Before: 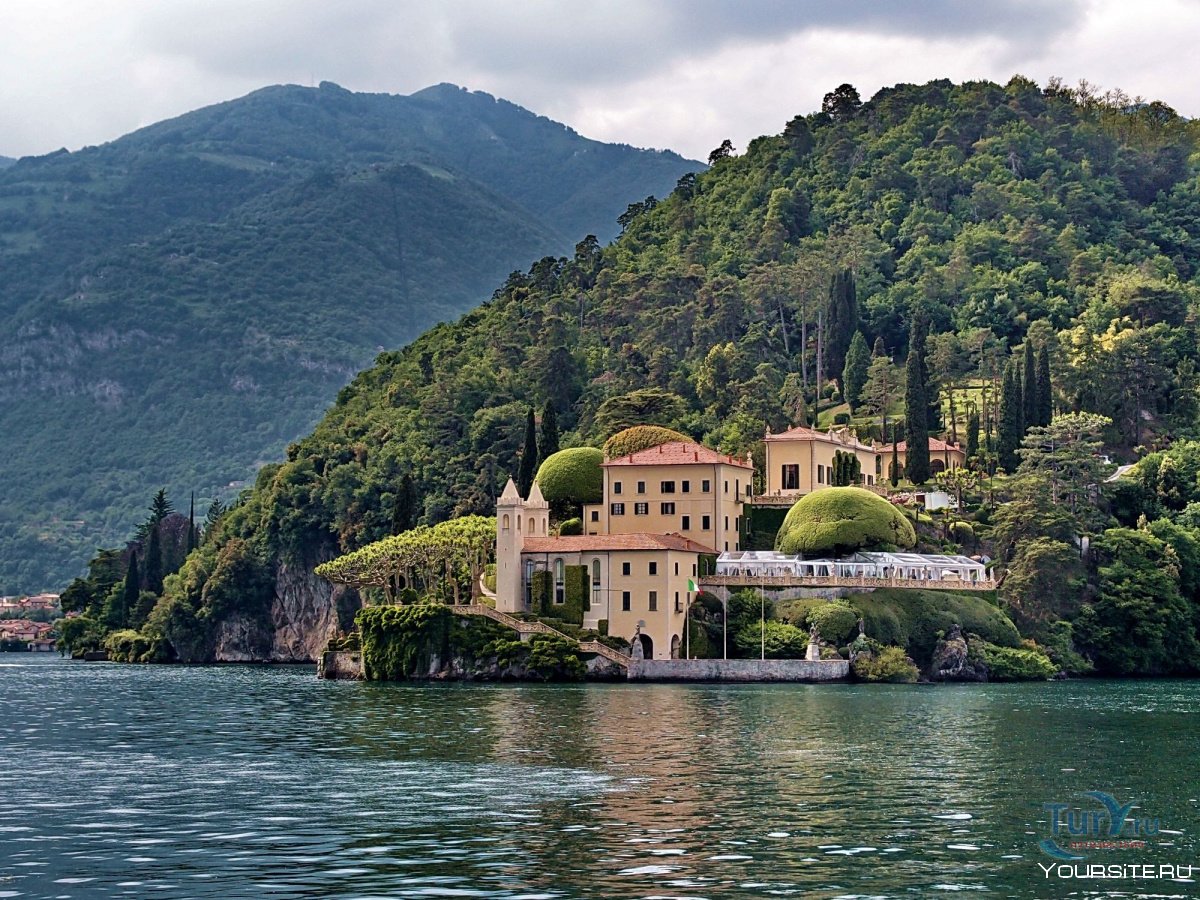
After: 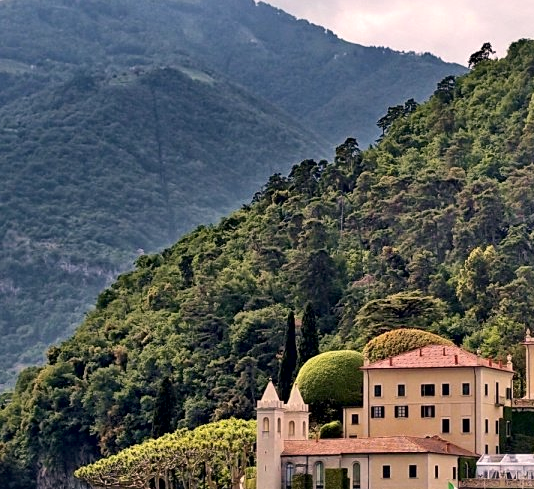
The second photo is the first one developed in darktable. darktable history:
local contrast: mode bilateral grid, contrast 25, coarseness 60, detail 152%, midtone range 0.2
color correction: highlights a* 5.95, highlights b* 4.84
crop: left 20.067%, top 10.83%, right 35.428%, bottom 34.816%
